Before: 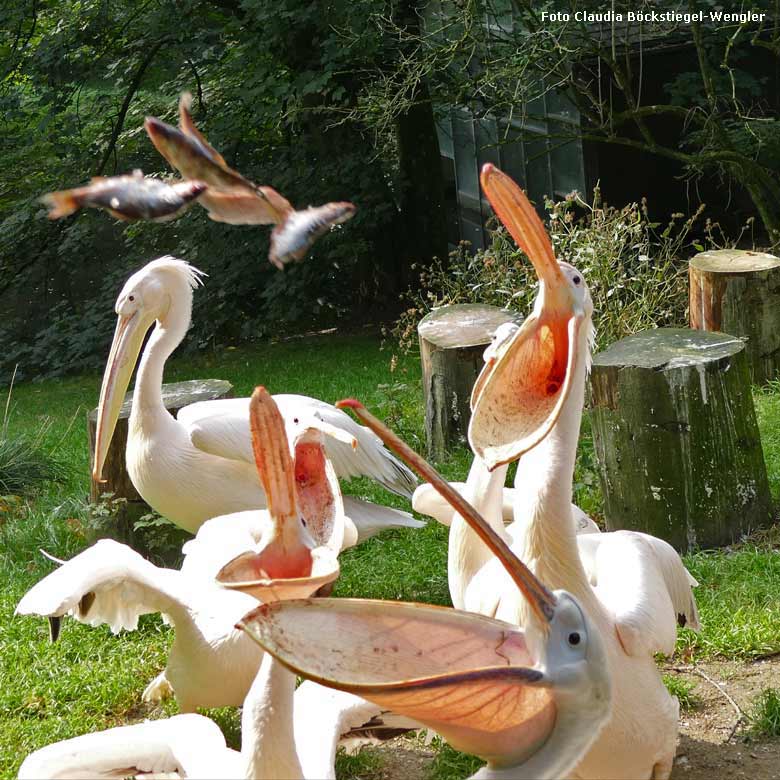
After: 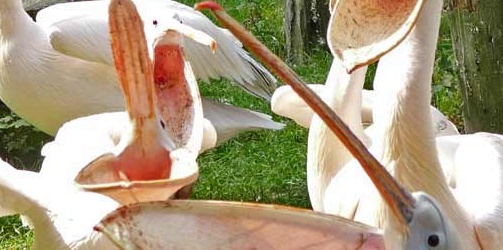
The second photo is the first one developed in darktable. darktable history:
crop: left 18.077%, top 51.073%, right 17.413%, bottom 16.827%
